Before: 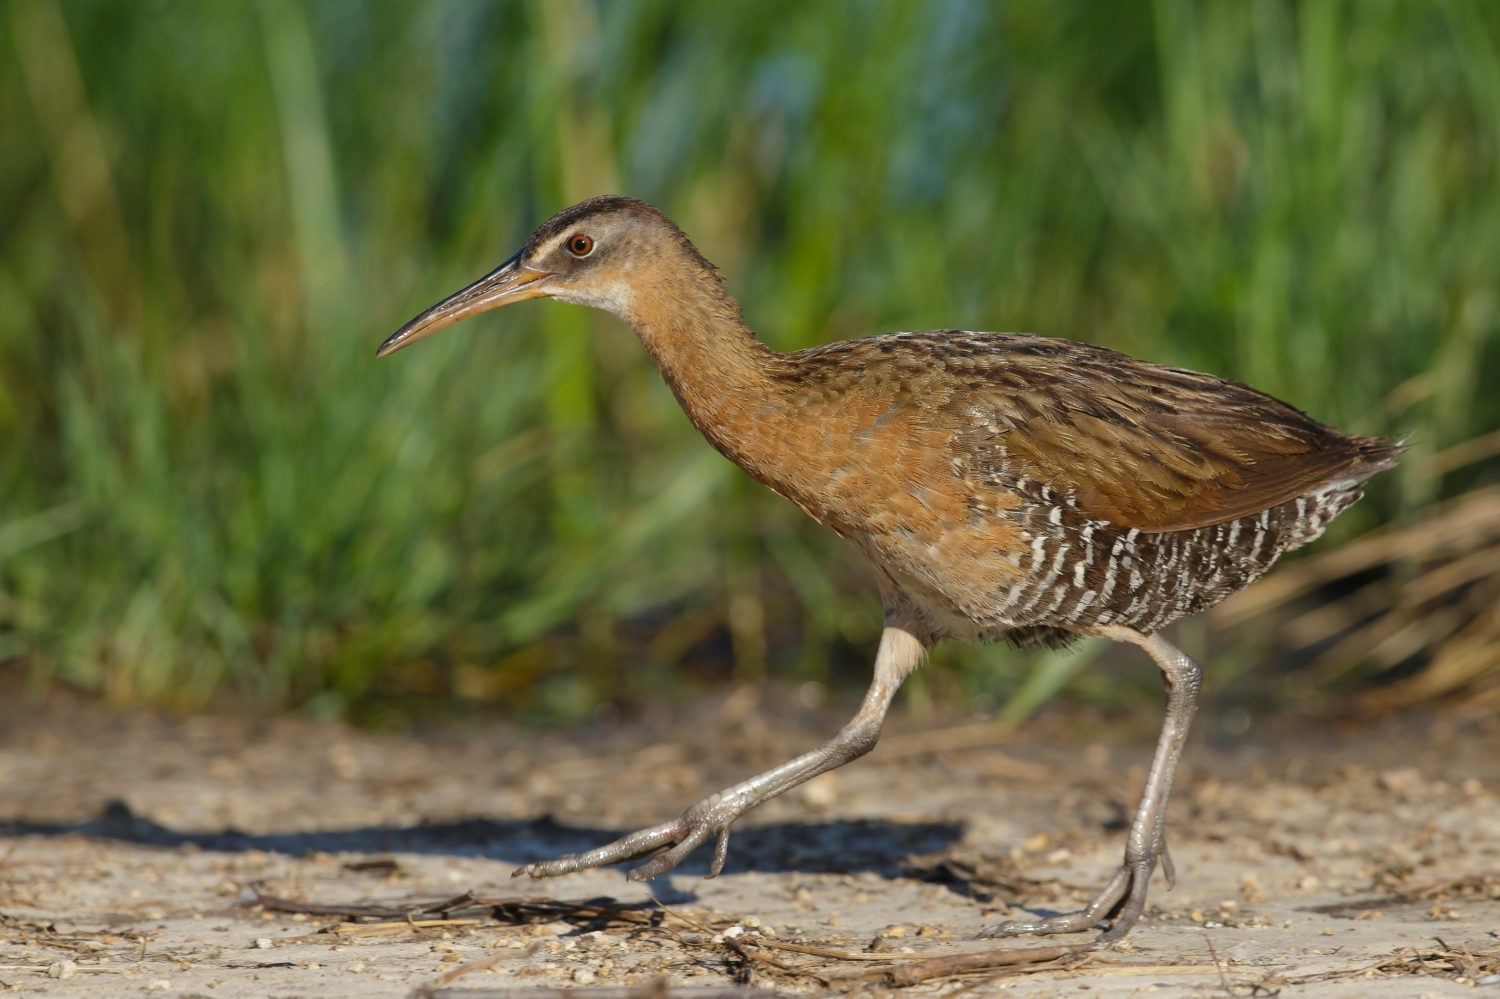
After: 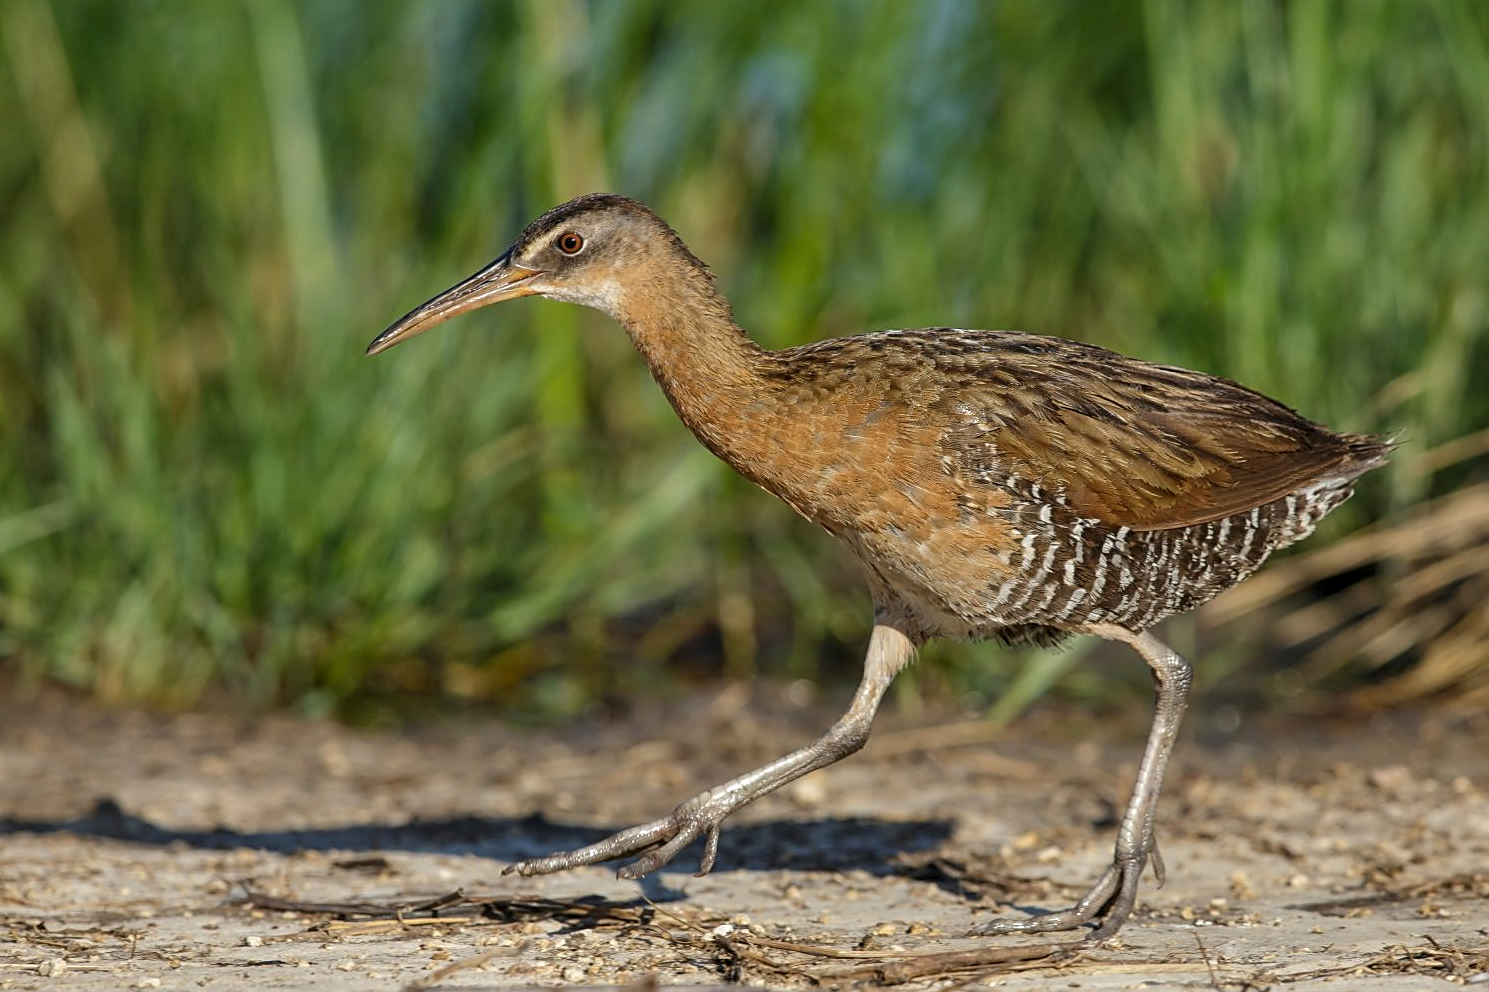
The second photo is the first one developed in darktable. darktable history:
local contrast: on, module defaults
crop and rotate: left 0.671%, top 0.289%, bottom 0.353%
sharpen: amount 0.563
shadows and highlights: highlights color adjustment 49.72%, low approximation 0.01, soften with gaussian
